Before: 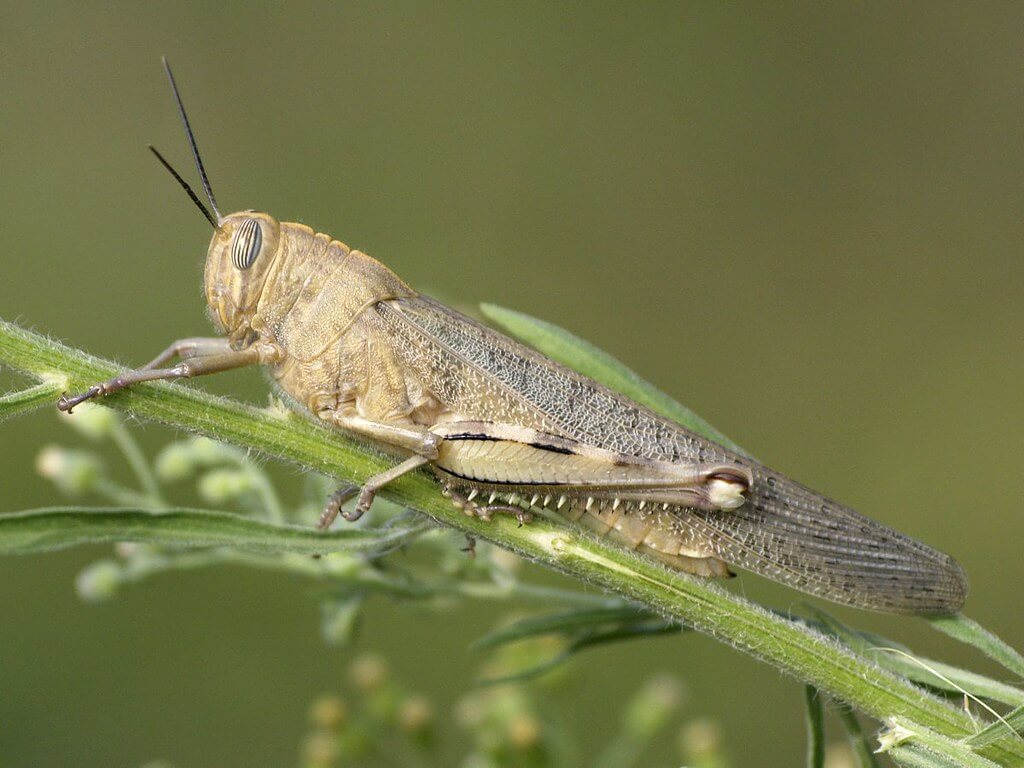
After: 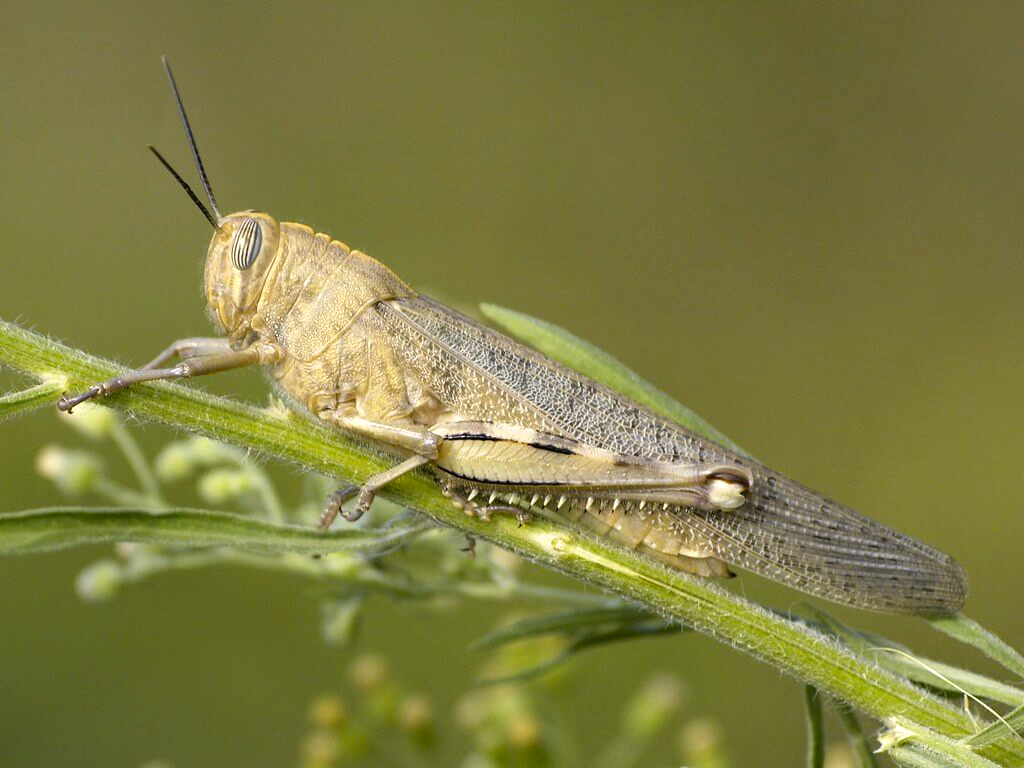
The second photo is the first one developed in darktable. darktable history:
levels: levels [0, 0.48, 0.961]
color contrast: green-magenta contrast 0.85, blue-yellow contrast 1.25, unbound 0
